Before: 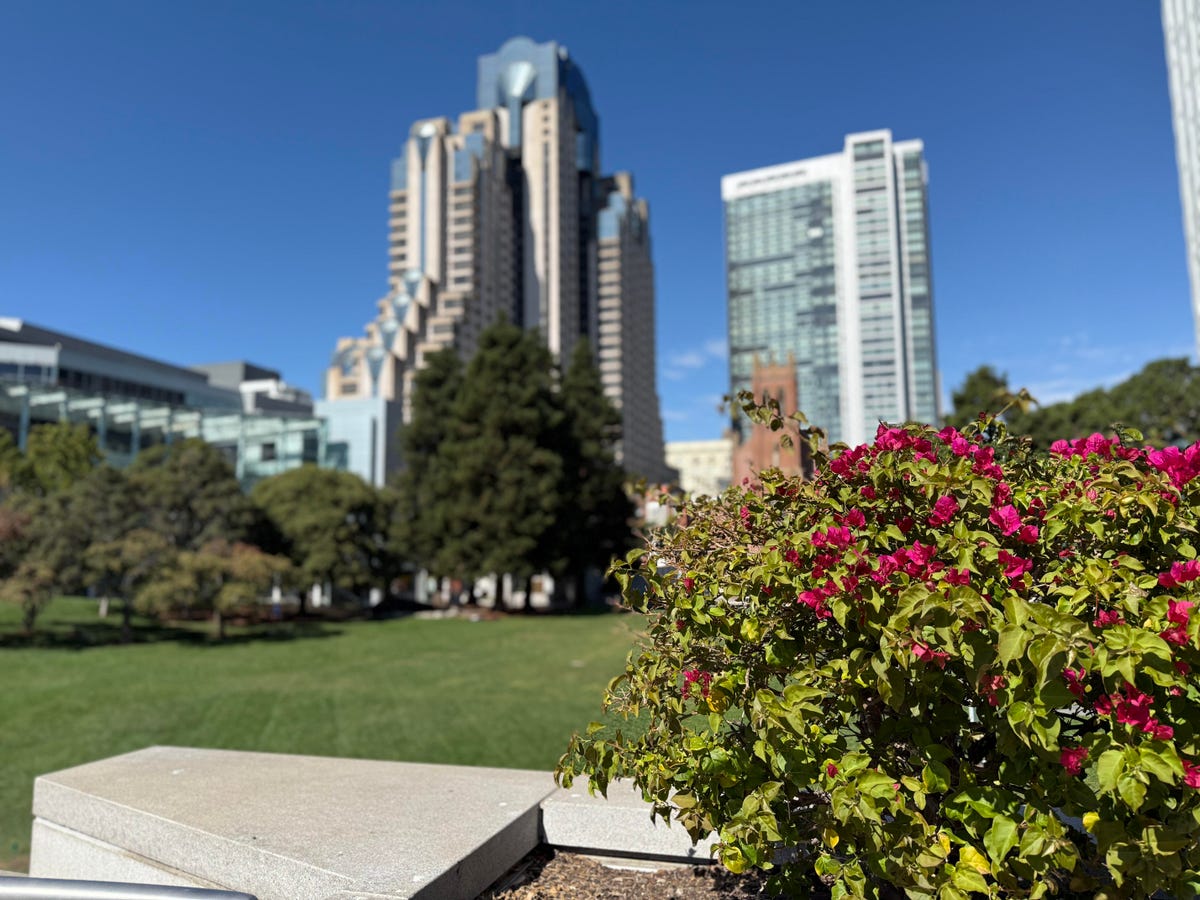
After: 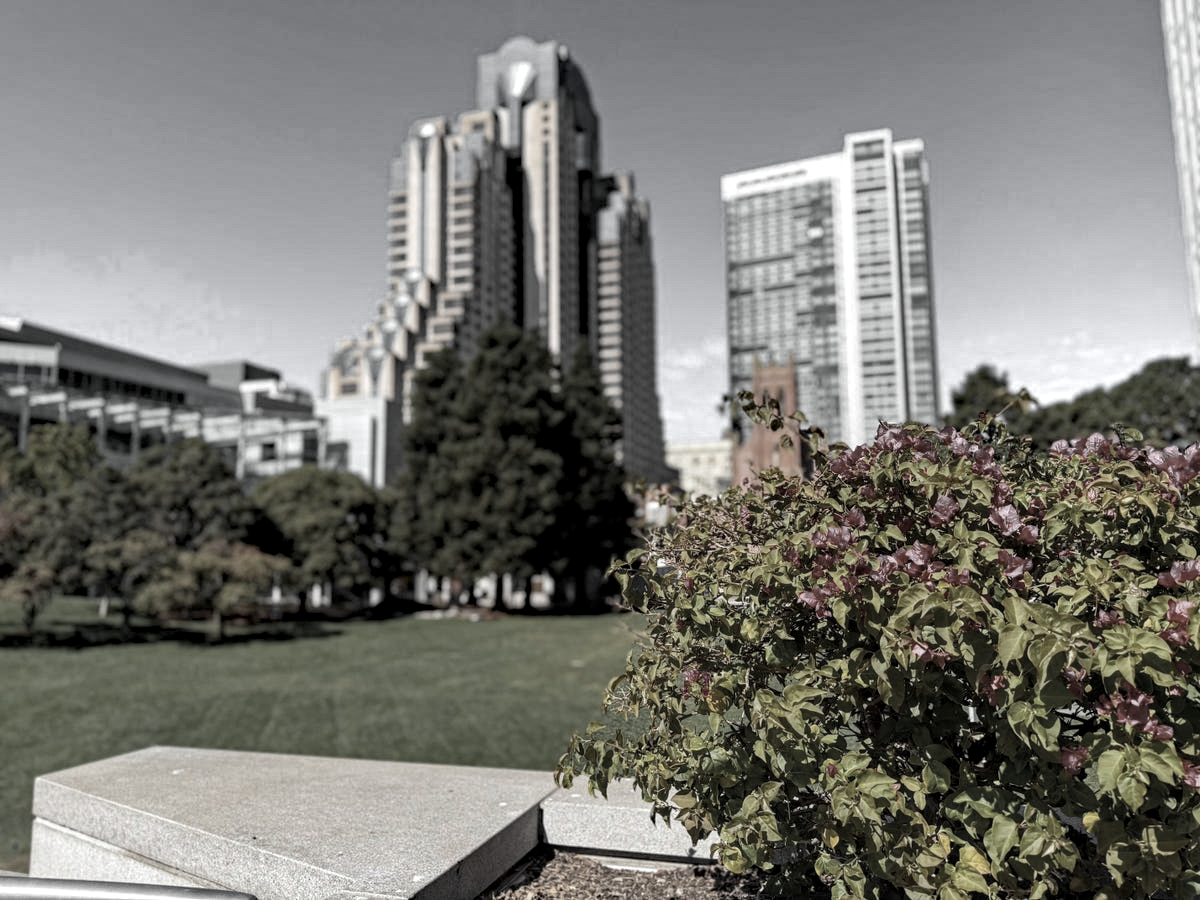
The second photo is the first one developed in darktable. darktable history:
local contrast: on, module defaults
color zones: curves: ch0 [(0, 0.613) (0.01, 0.613) (0.245, 0.448) (0.498, 0.529) (0.642, 0.665) (0.879, 0.777) (0.99, 0.613)]; ch1 [(0, 0.035) (0.121, 0.189) (0.259, 0.197) (0.415, 0.061) (0.589, 0.022) (0.732, 0.022) (0.857, 0.026) (0.991, 0.053)]
haze removal: strength 0.29, distance 0.25, compatibility mode true, adaptive false
